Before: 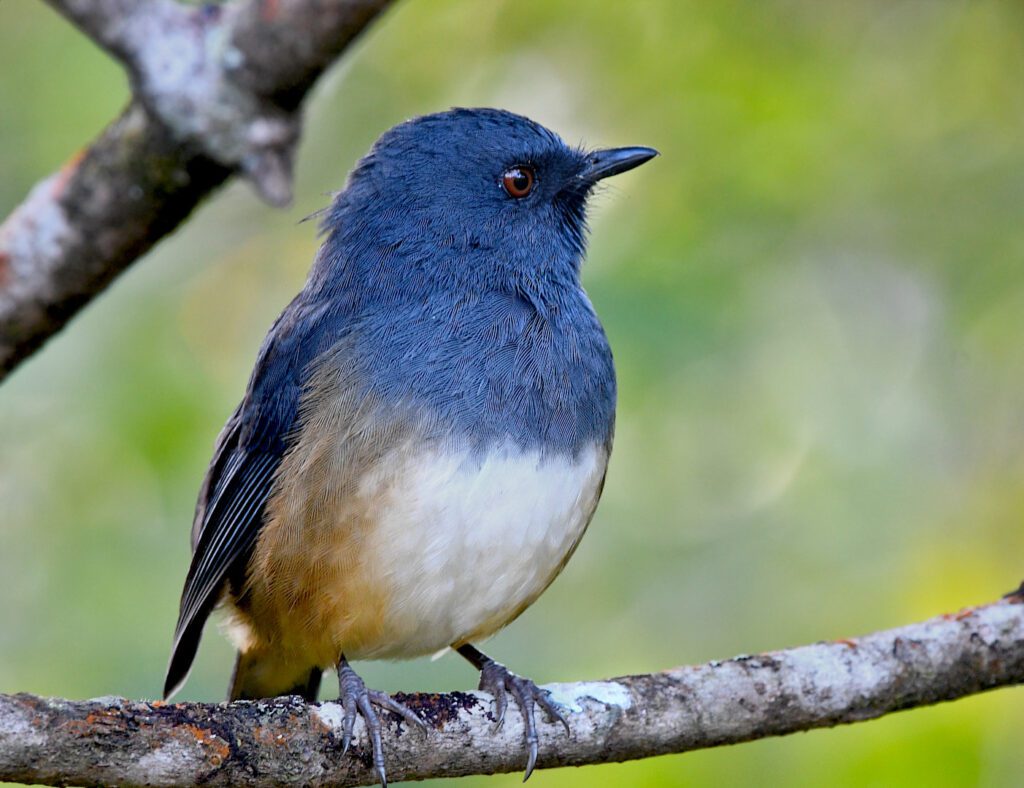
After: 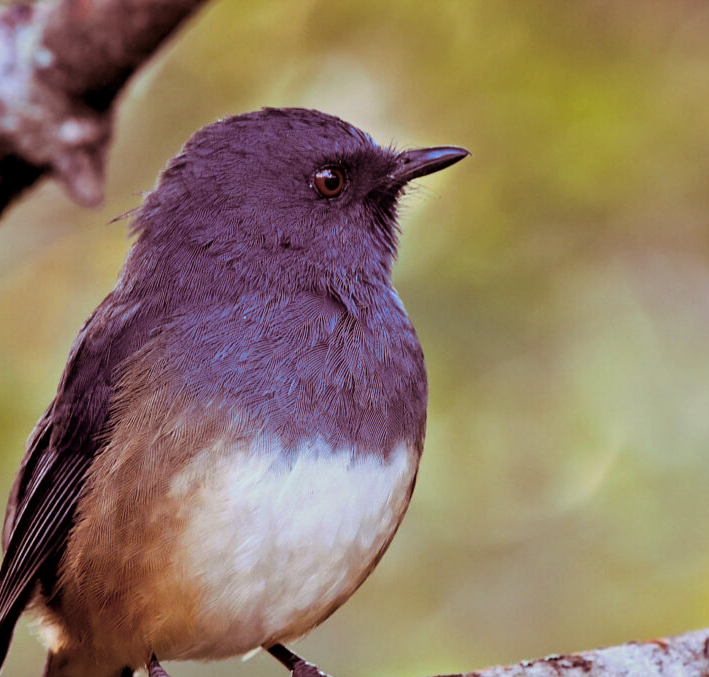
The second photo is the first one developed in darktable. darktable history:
crop: left 18.479%, right 12.2%, bottom 13.971%
rgb levels: mode RGB, independent channels, levels [[0, 0.5, 1], [0, 0.521, 1], [0, 0.536, 1]]
split-toning: highlights › hue 180°
